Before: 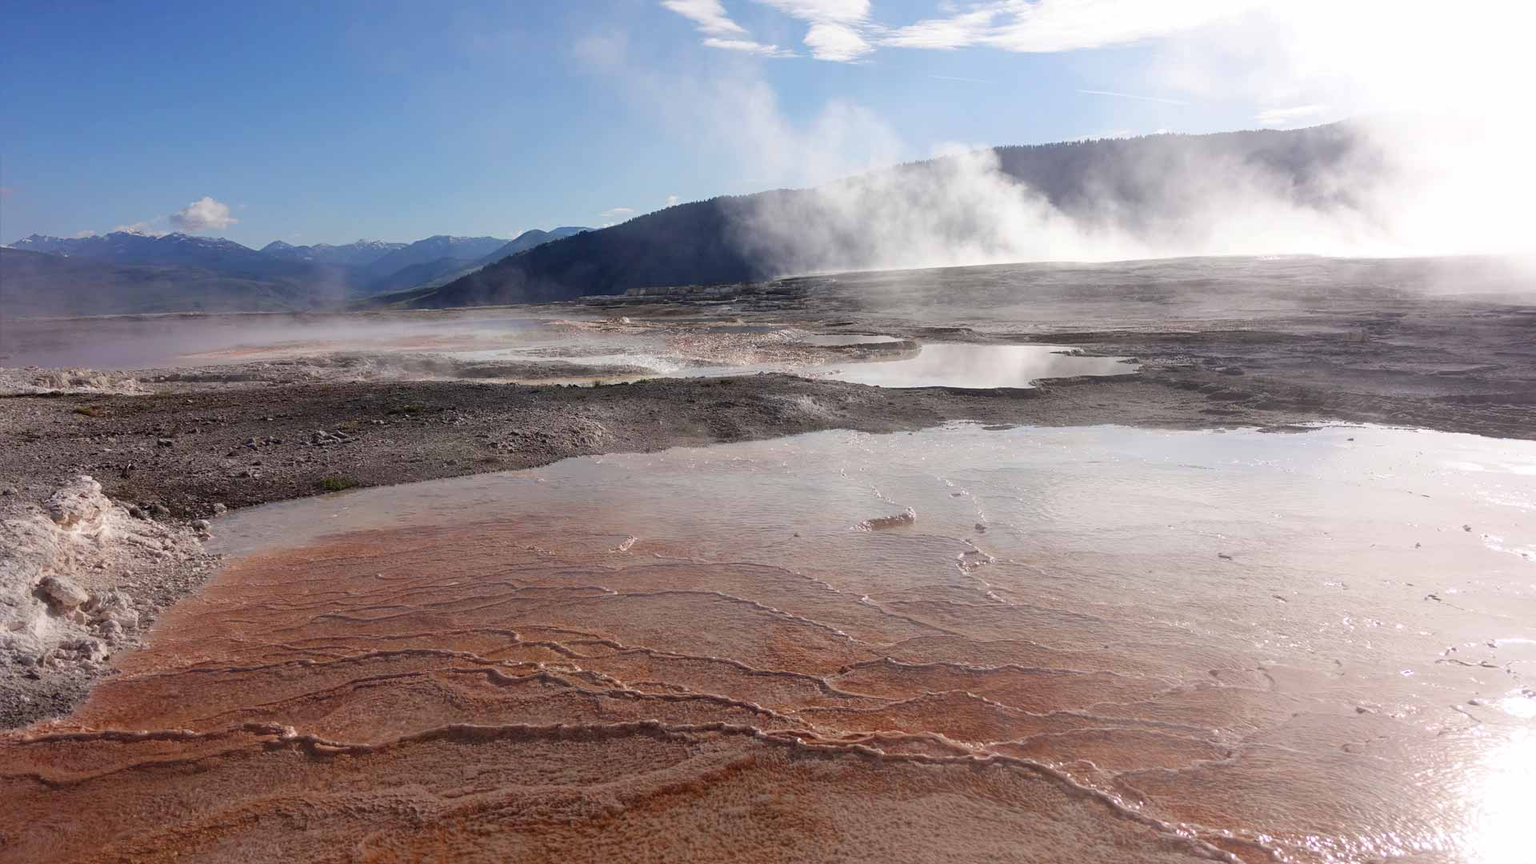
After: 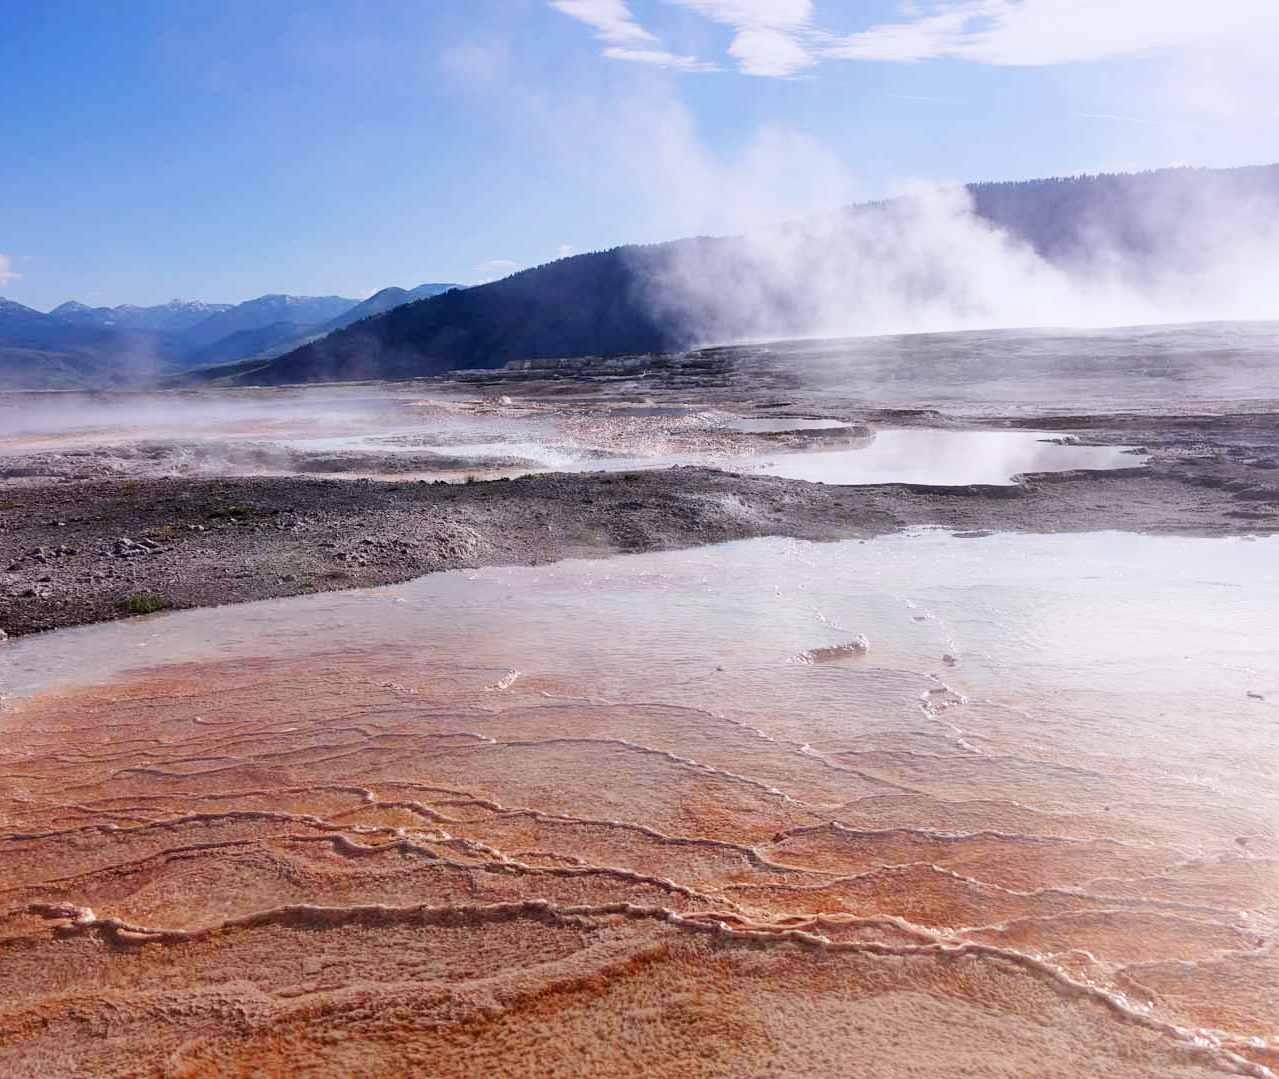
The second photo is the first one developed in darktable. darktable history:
crop and rotate: left 14.385%, right 18.948%
base curve: curves: ch0 [(0, 0) (0.005, 0.002) (0.15, 0.3) (0.4, 0.7) (0.75, 0.95) (1, 1)], preserve colors none
graduated density: hue 238.83°, saturation 50%
